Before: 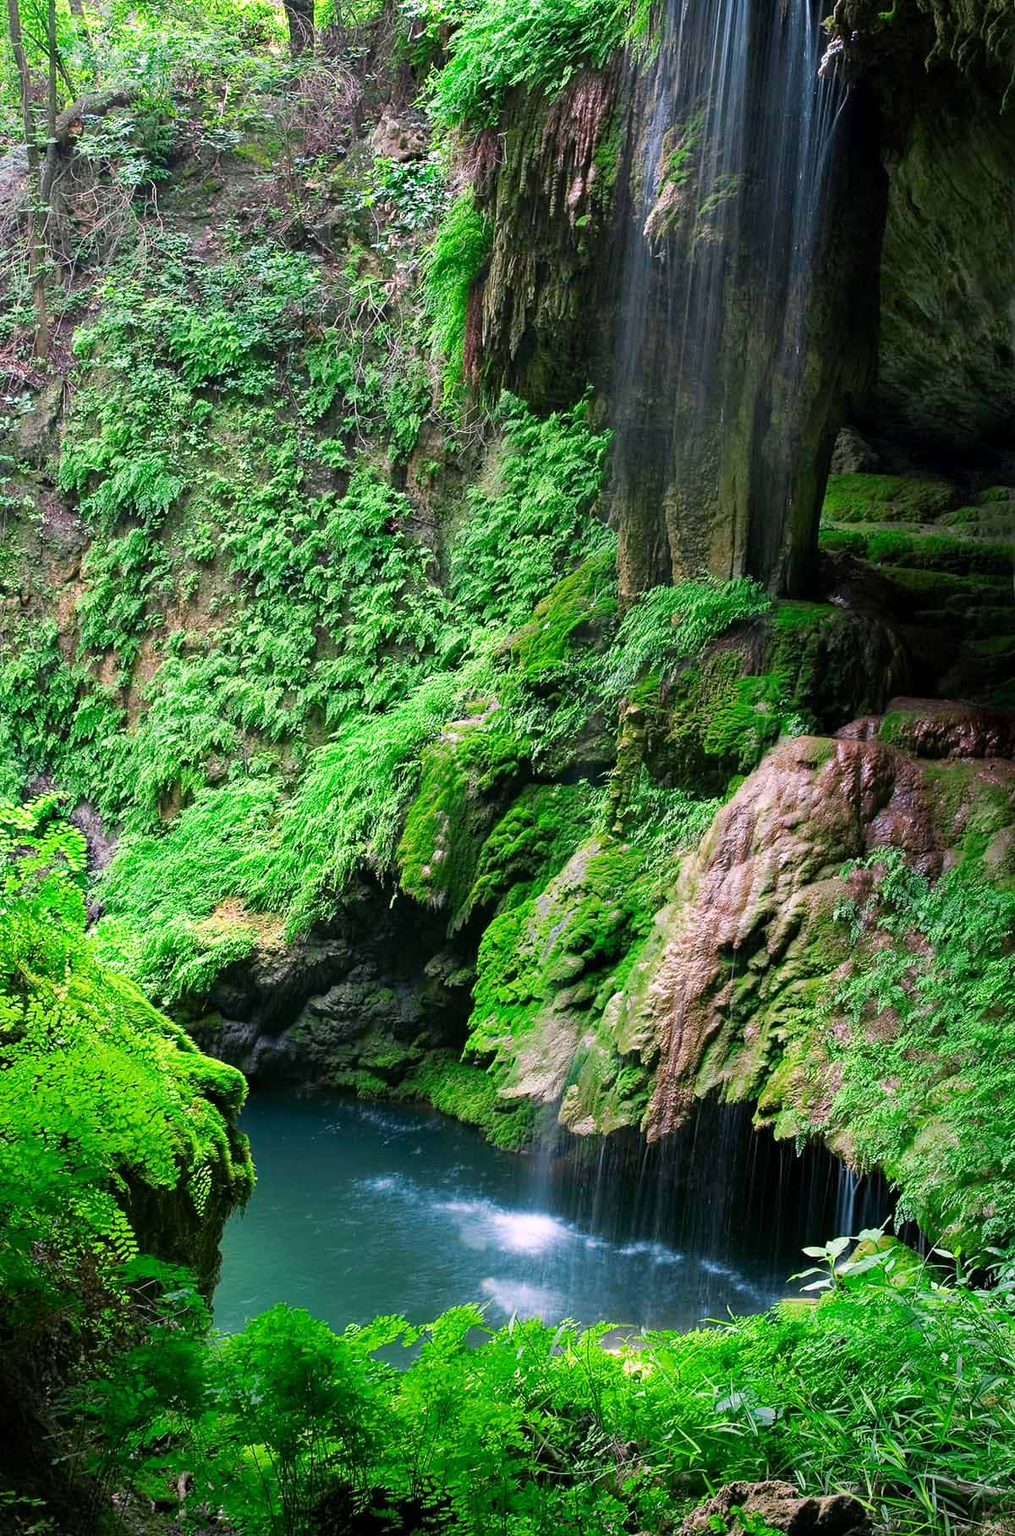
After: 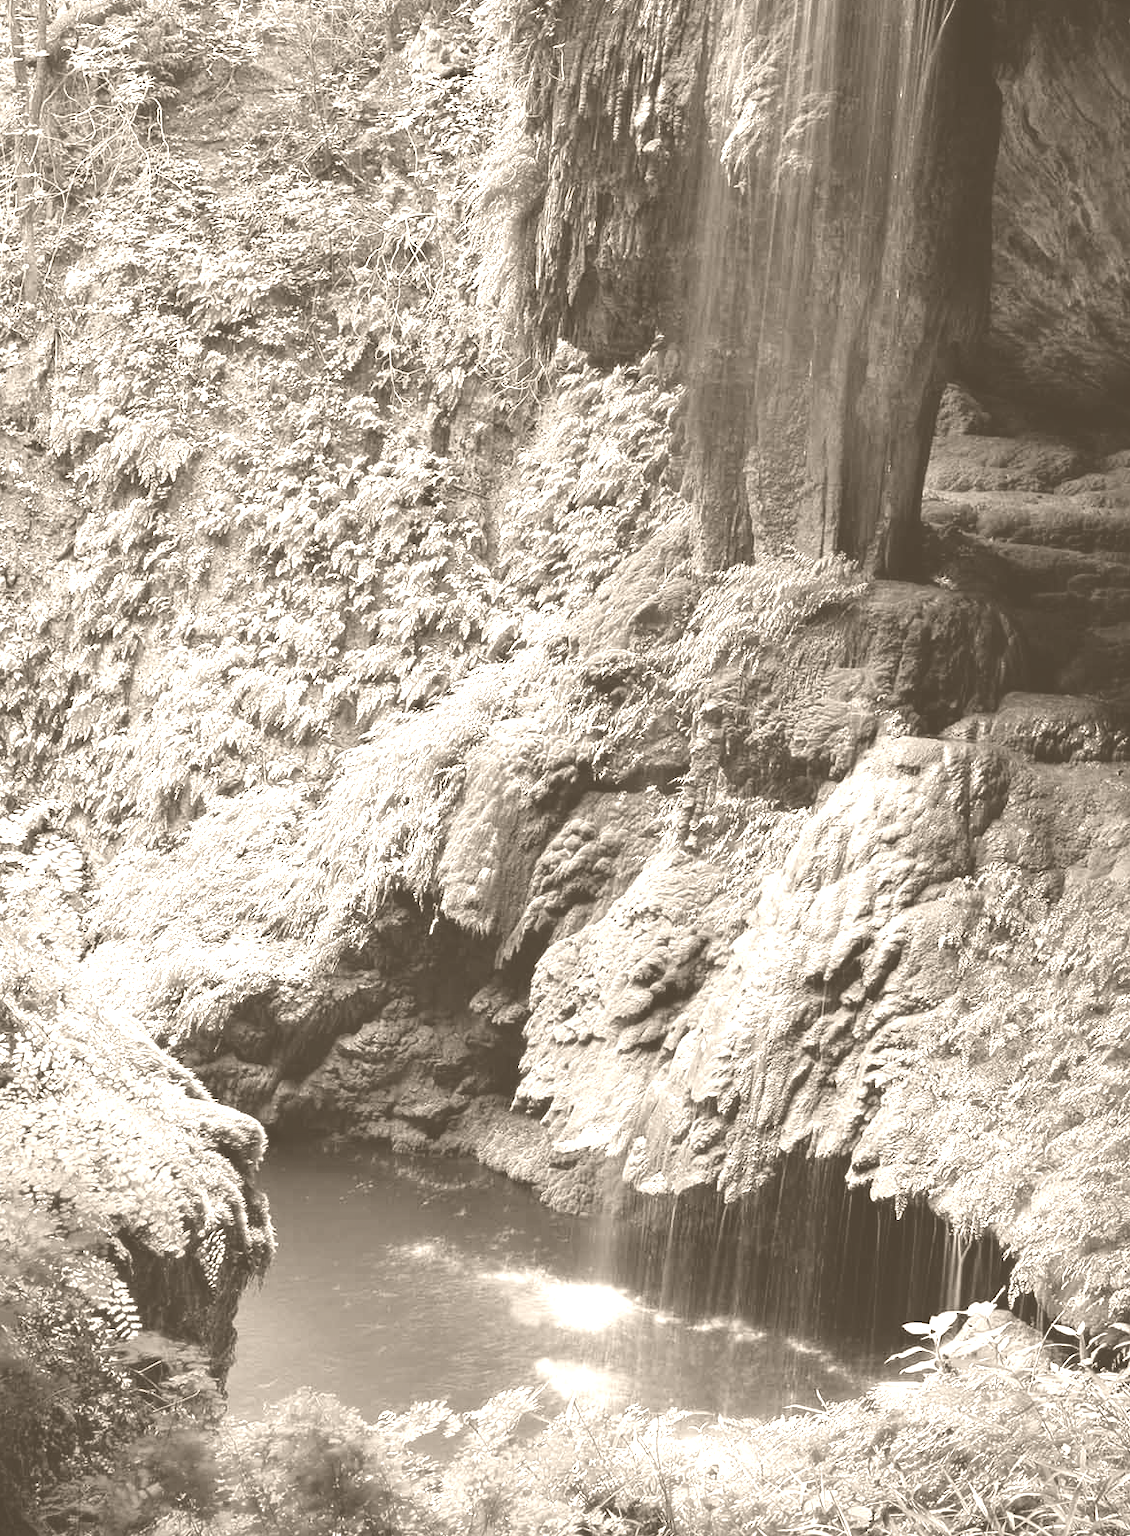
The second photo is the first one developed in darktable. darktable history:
crop: left 1.507%, top 6.147%, right 1.379%, bottom 6.637%
colorize: hue 34.49°, saturation 35.33%, source mix 100%, version 1
